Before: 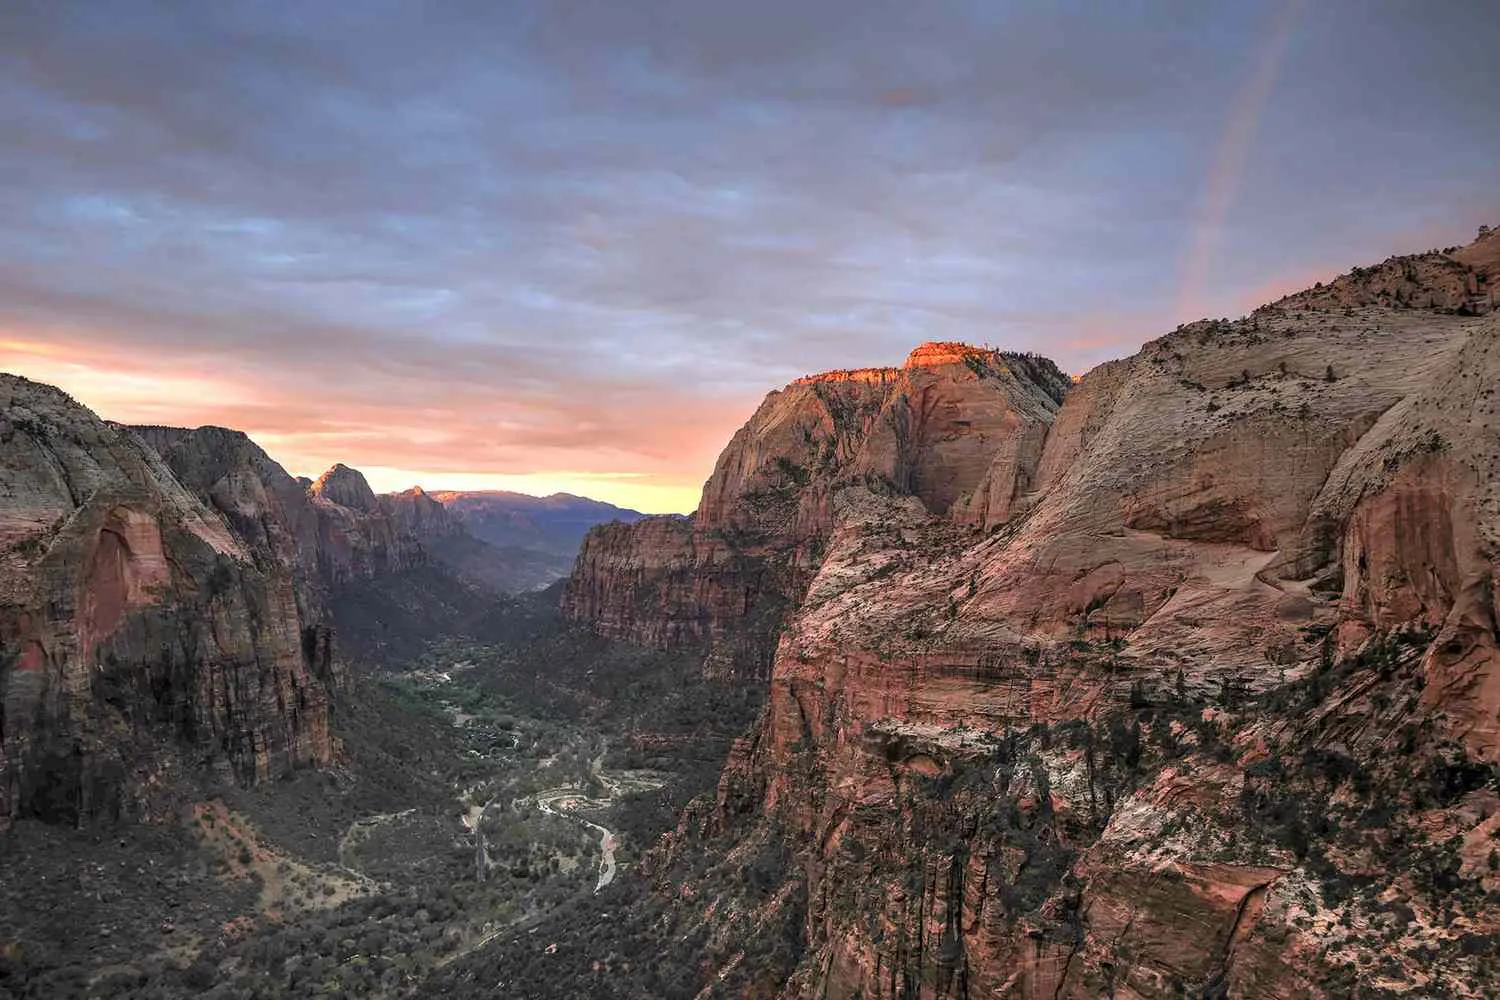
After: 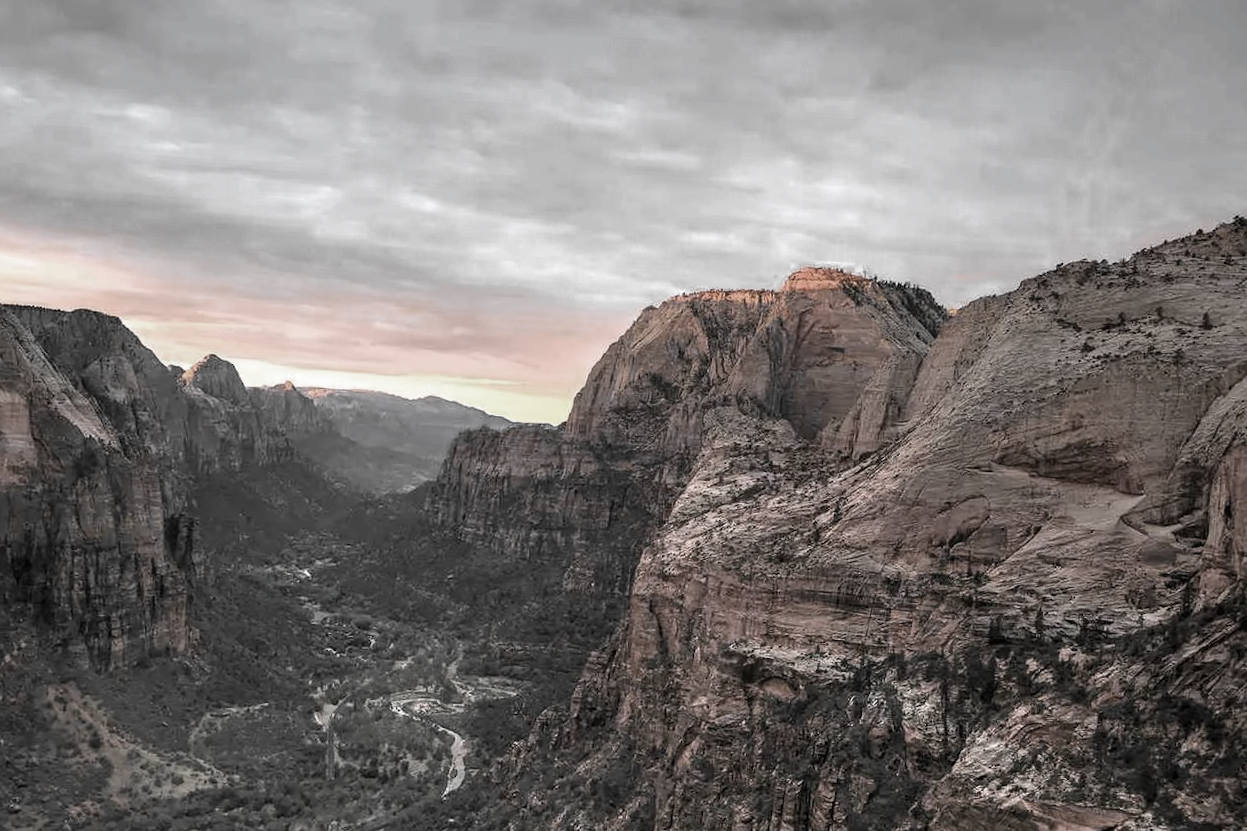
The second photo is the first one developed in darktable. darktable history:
crop and rotate: angle -3.27°, left 5.211%, top 5.211%, right 4.607%, bottom 4.607%
color zones: curves: ch0 [(0, 0.613) (0.01, 0.613) (0.245, 0.448) (0.498, 0.529) (0.642, 0.665) (0.879, 0.777) (0.99, 0.613)]; ch1 [(0, 0.035) (0.121, 0.189) (0.259, 0.197) (0.415, 0.061) (0.589, 0.022) (0.732, 0.022) (0.857, 0.026) (0.991, 0.053)]
